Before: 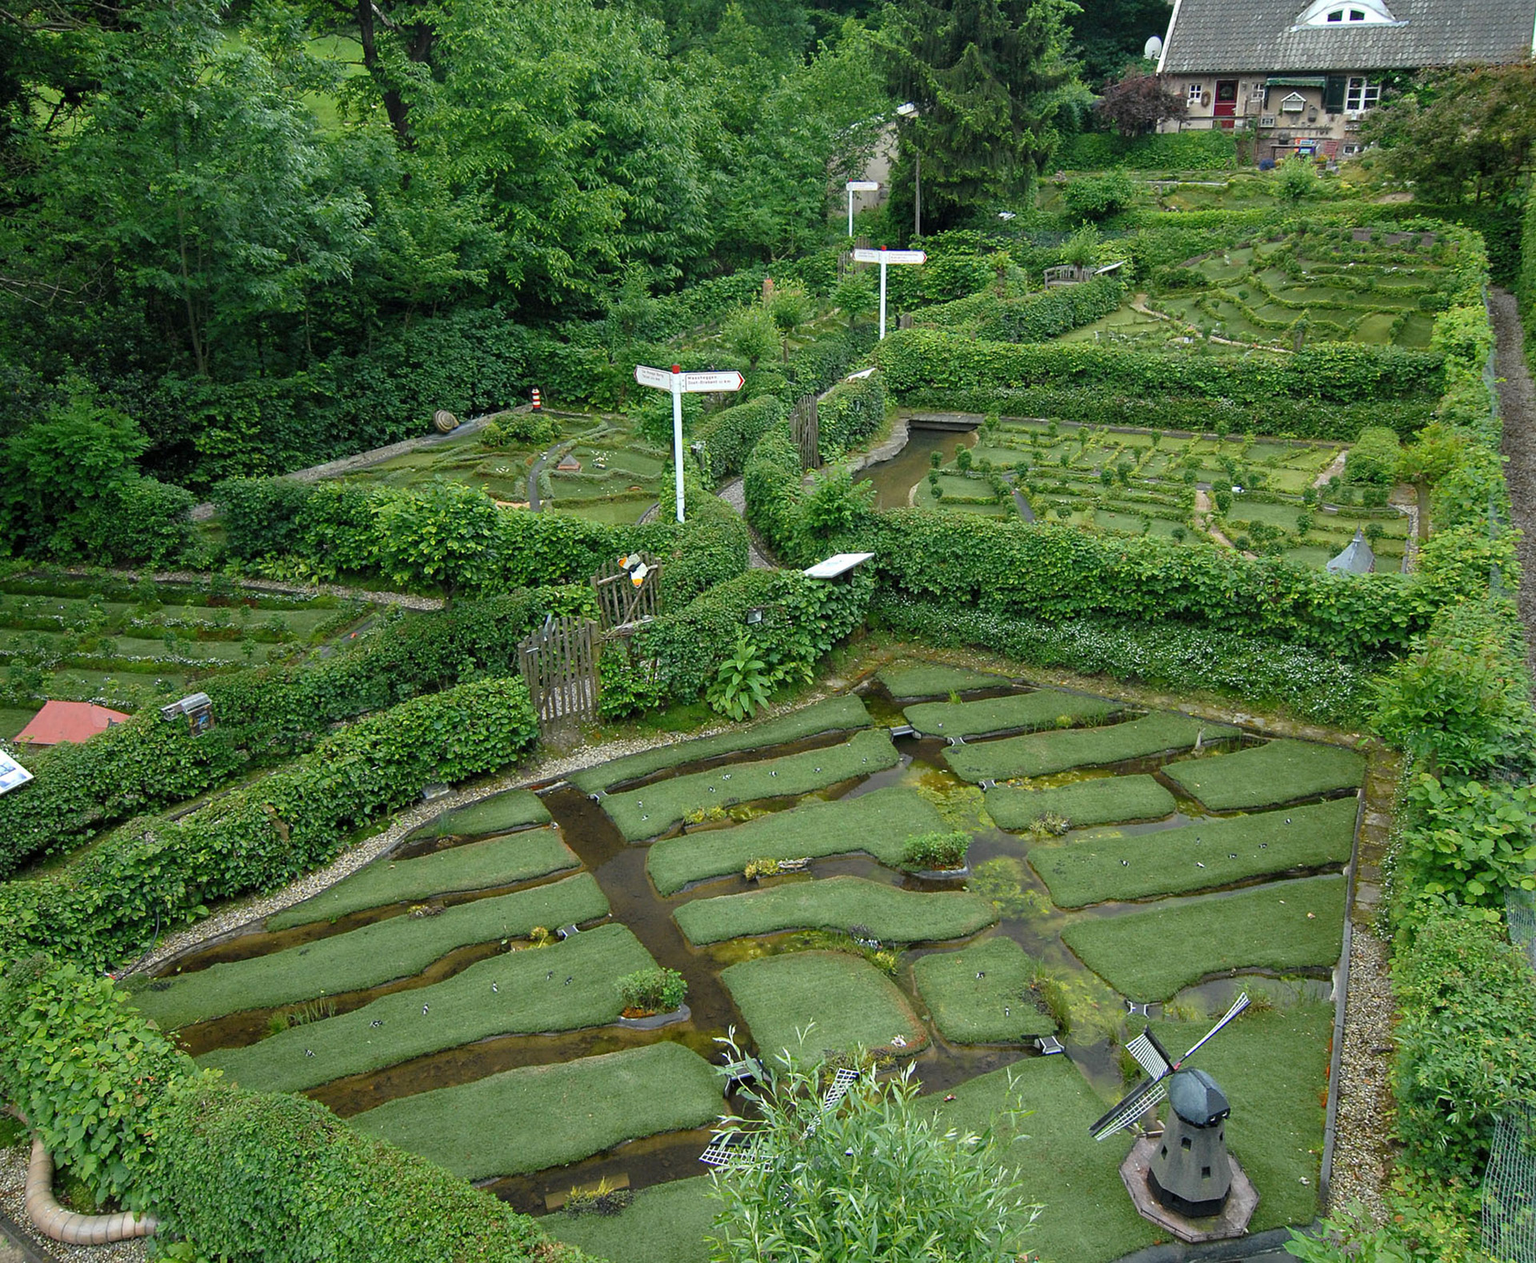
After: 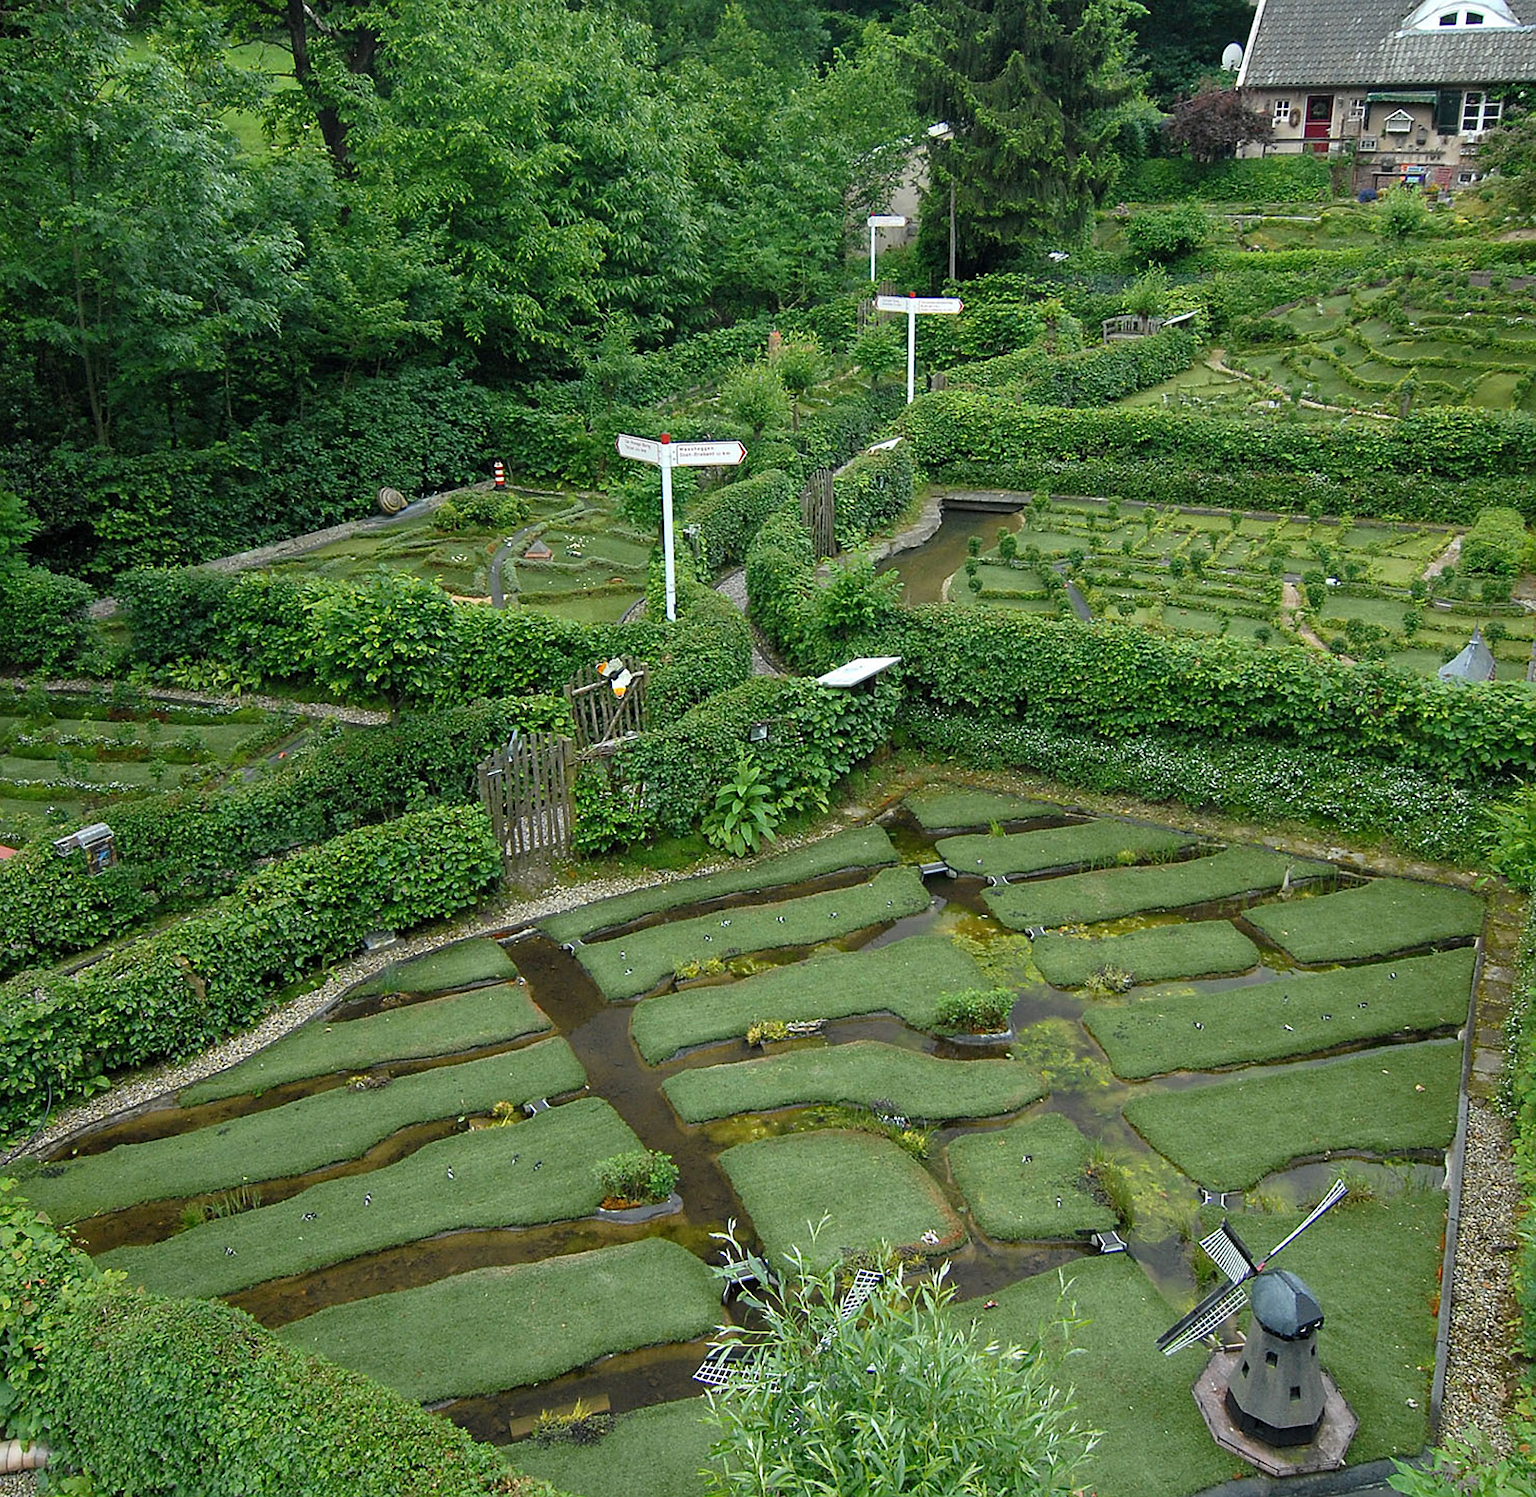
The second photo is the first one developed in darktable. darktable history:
sharpen: radius 1.458, amount 0.398, threshold 1.271
crop: left 7.598%, right 7.873%
